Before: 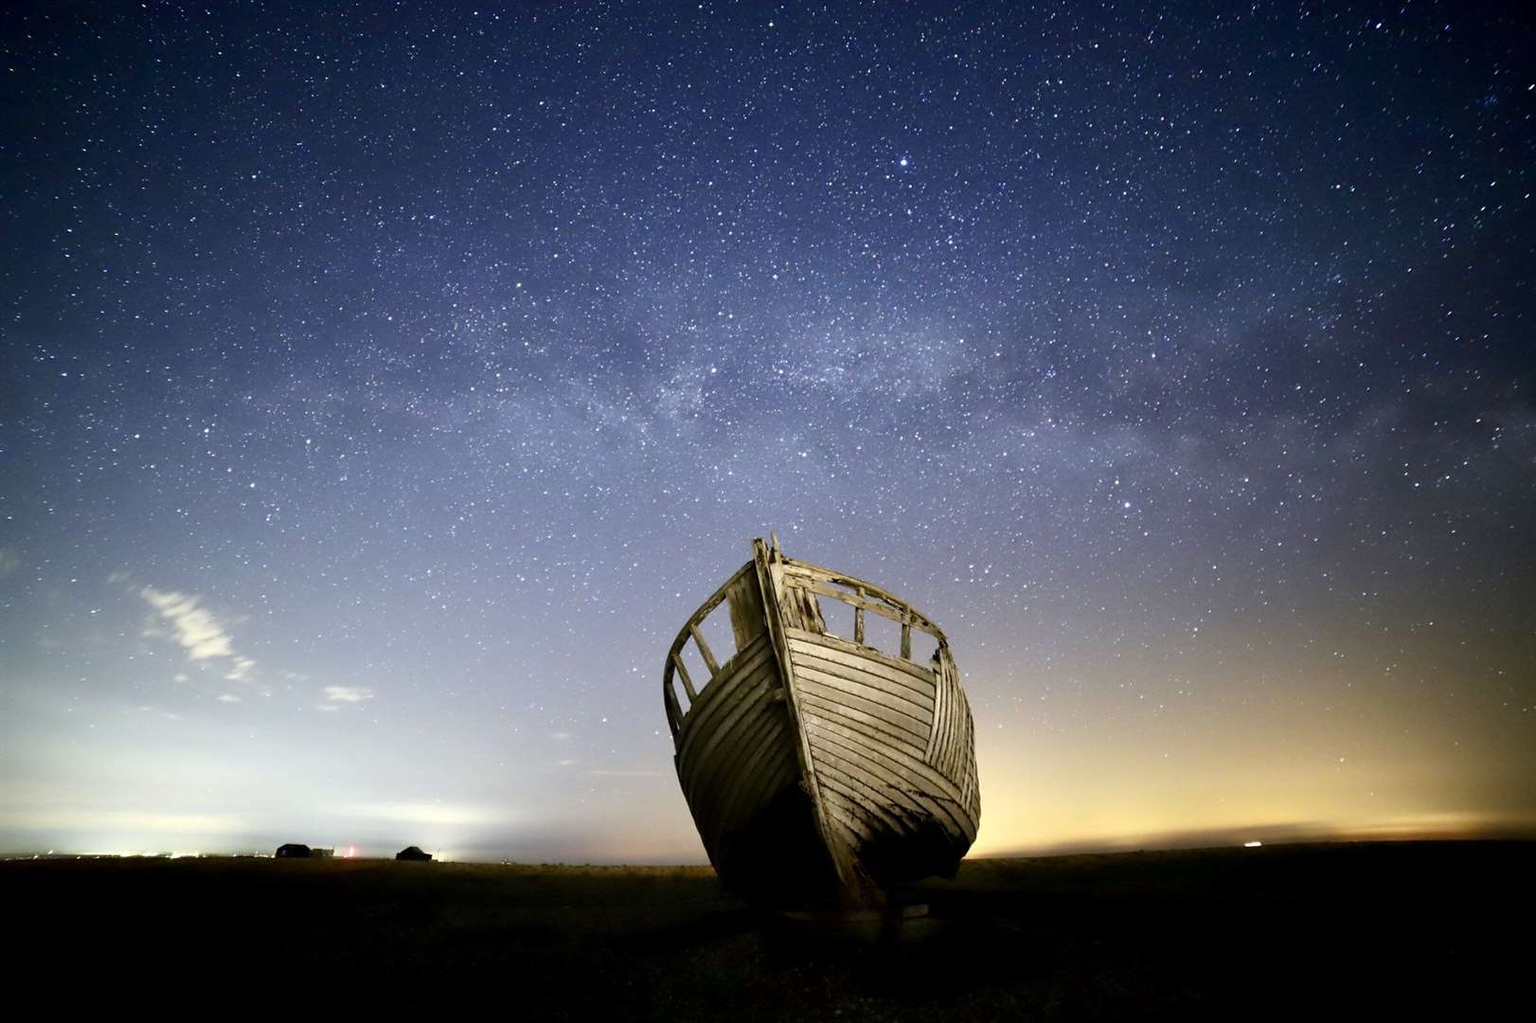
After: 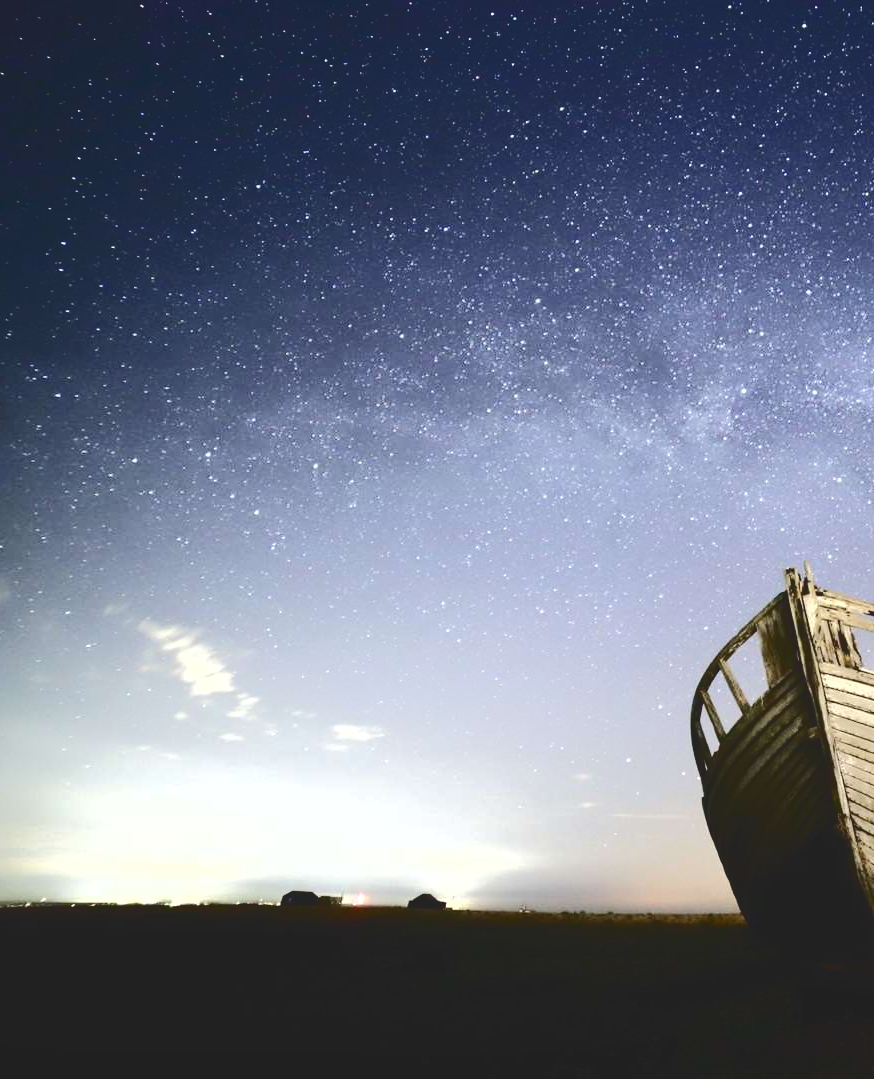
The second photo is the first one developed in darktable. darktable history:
tone curve: curves: ch0 [(0, 0) (0.003, 0.132) (0.011, 0.136) (0.025, 0.14) (0.044, 0.147) (0.069, 0.149) (0.1, 0.156) (0.136, 0.163) (0.177, 0.177) (0.224, 0.2) (0.277, 0.251) (0.335, 0.311) (0.399, 0.387) (0.468, 0.487) (0.543, 0.585) (0.623, 0.675) (0.709, 0.742) (0.801, 0.81) (0.898, 0.867) (1, 1)], color space Lab, independent channels, preserve colors none
contrast brightness saturation: contrast 0.105, saturation -0.161
crop: left 0.66%, right 45.406%, bottom 0.079%
shadows and highlights: radius 91.59, shadows -15.8, white point adjustment 0.275, highlights 30.91, compress 48.41%, soften with gaussian
exposure: black level correction 0, exposure 0.499 EV, compensate highlight preservation false
